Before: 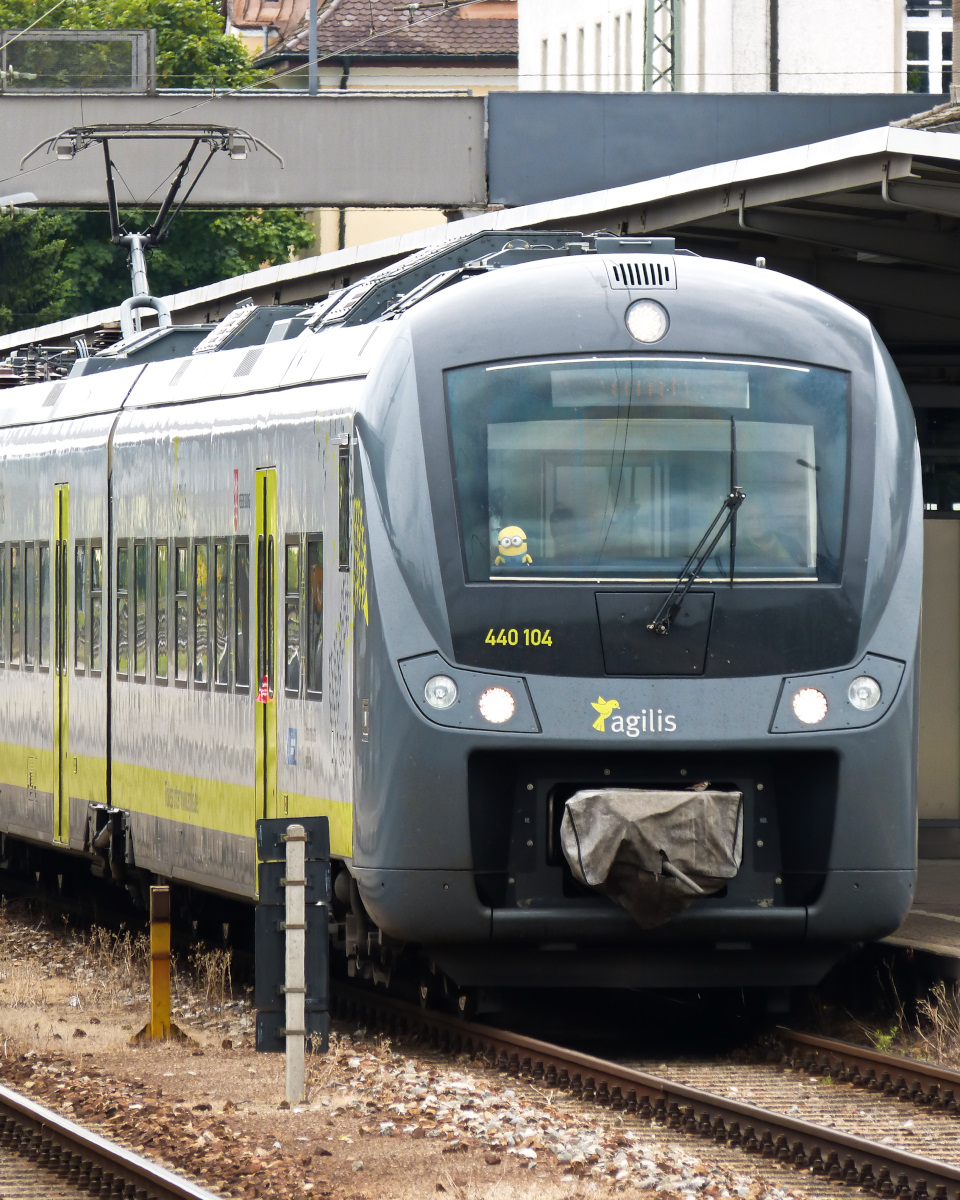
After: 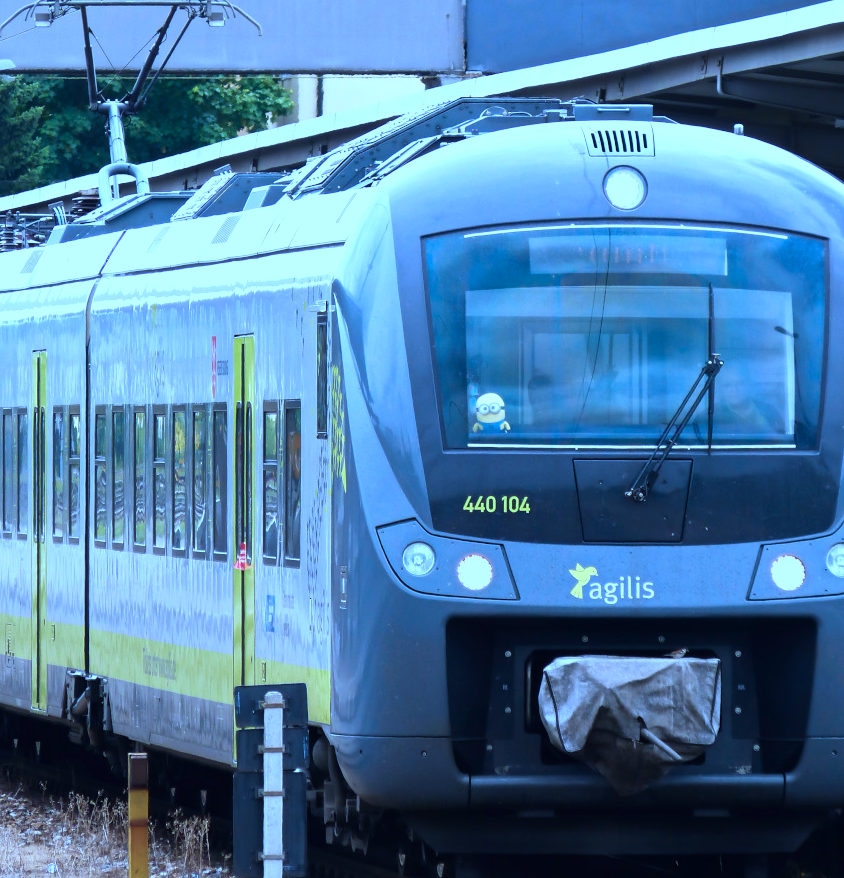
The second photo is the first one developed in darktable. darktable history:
exposure: exposure 0.153 EV, compensate highlight preservation false
crop and rotate: left 2.353%, top 11.148%, right 9.693%, bottom 15.619%
color calibration: illuminant as shot in camera, x 0.44, y 0.415, temperature 2926.25 K
